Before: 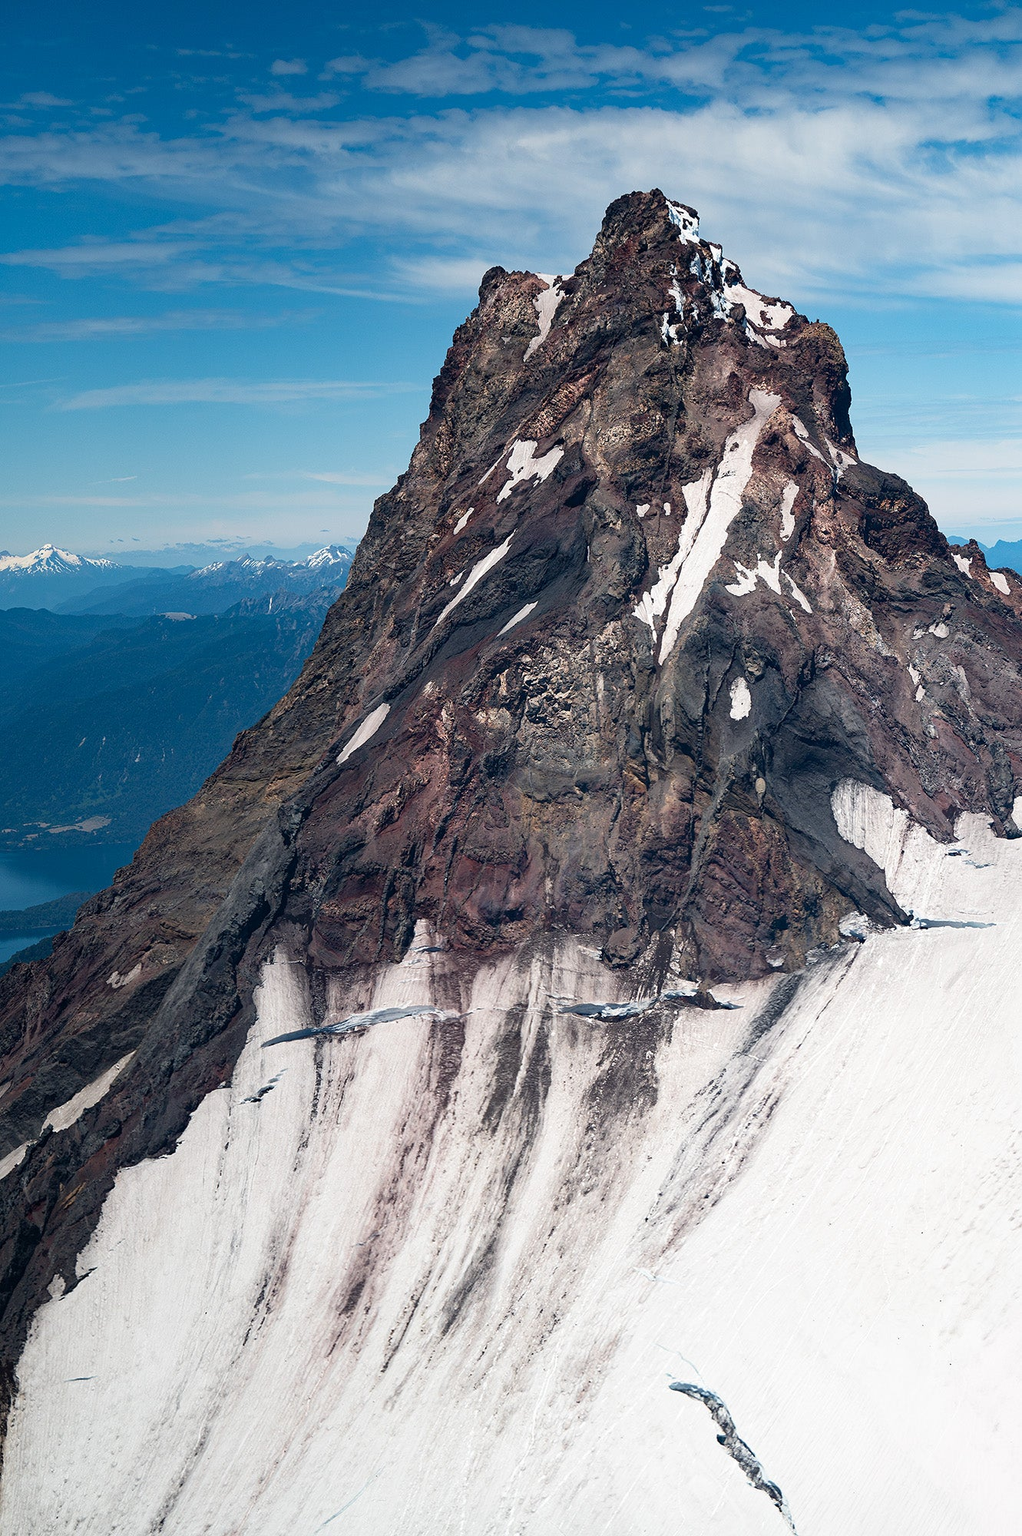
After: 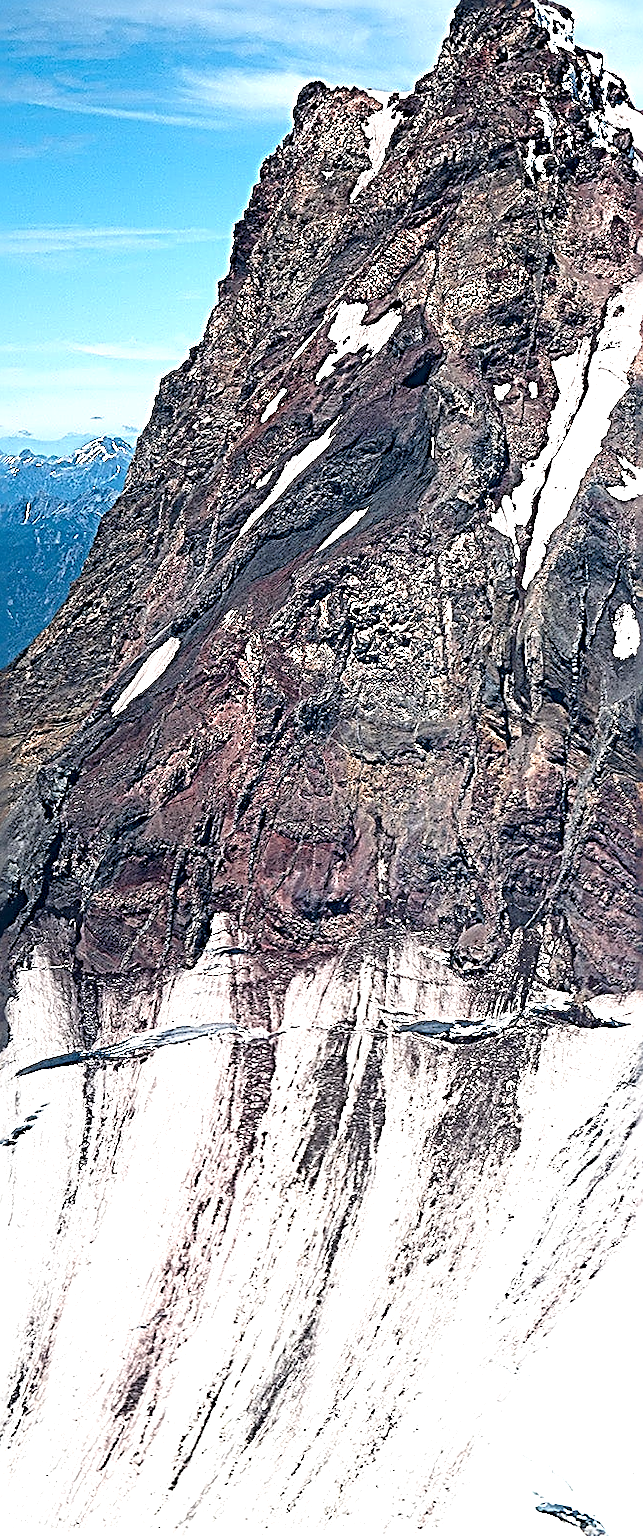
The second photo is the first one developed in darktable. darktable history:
exposure: exposure 0.921 EV, compensate highlight preservation false
crop and rotate: angle 0.02°, left 24.353%, top 13.219%, right 26.156%, bottom 8.224%
sharpen: radius 3.158, amount 1.731
